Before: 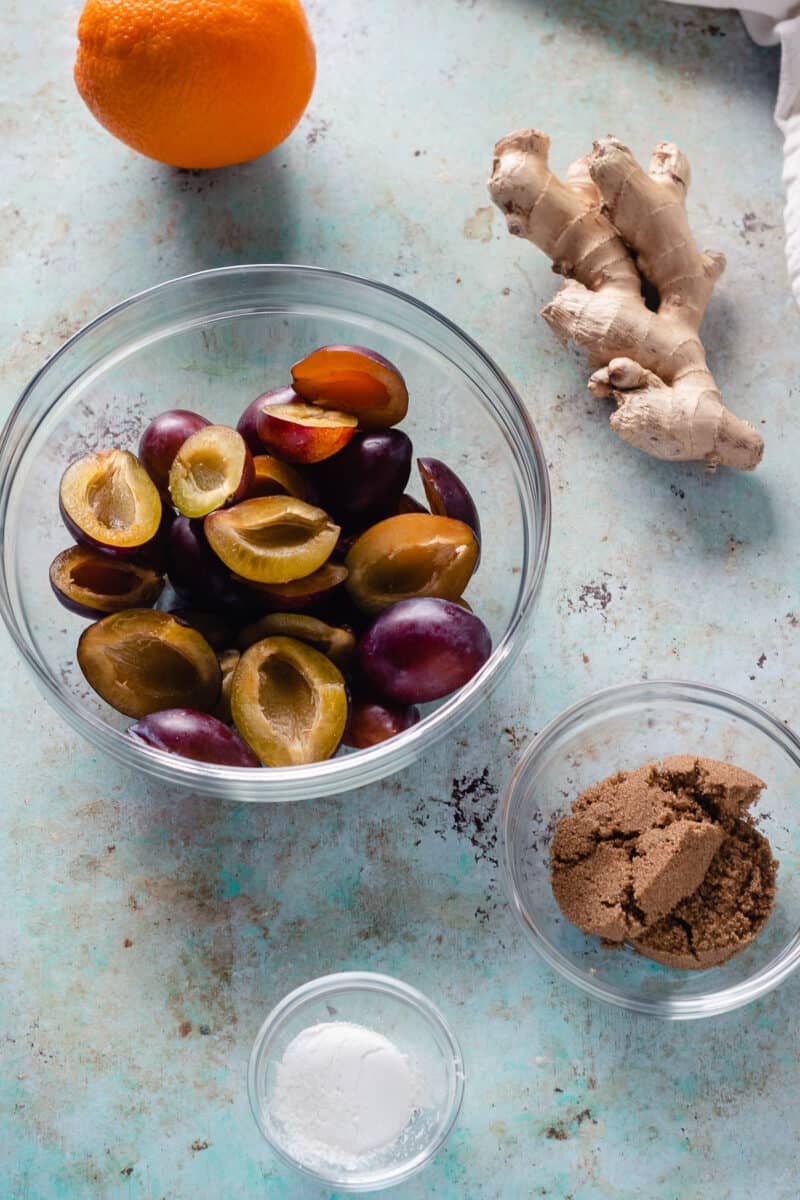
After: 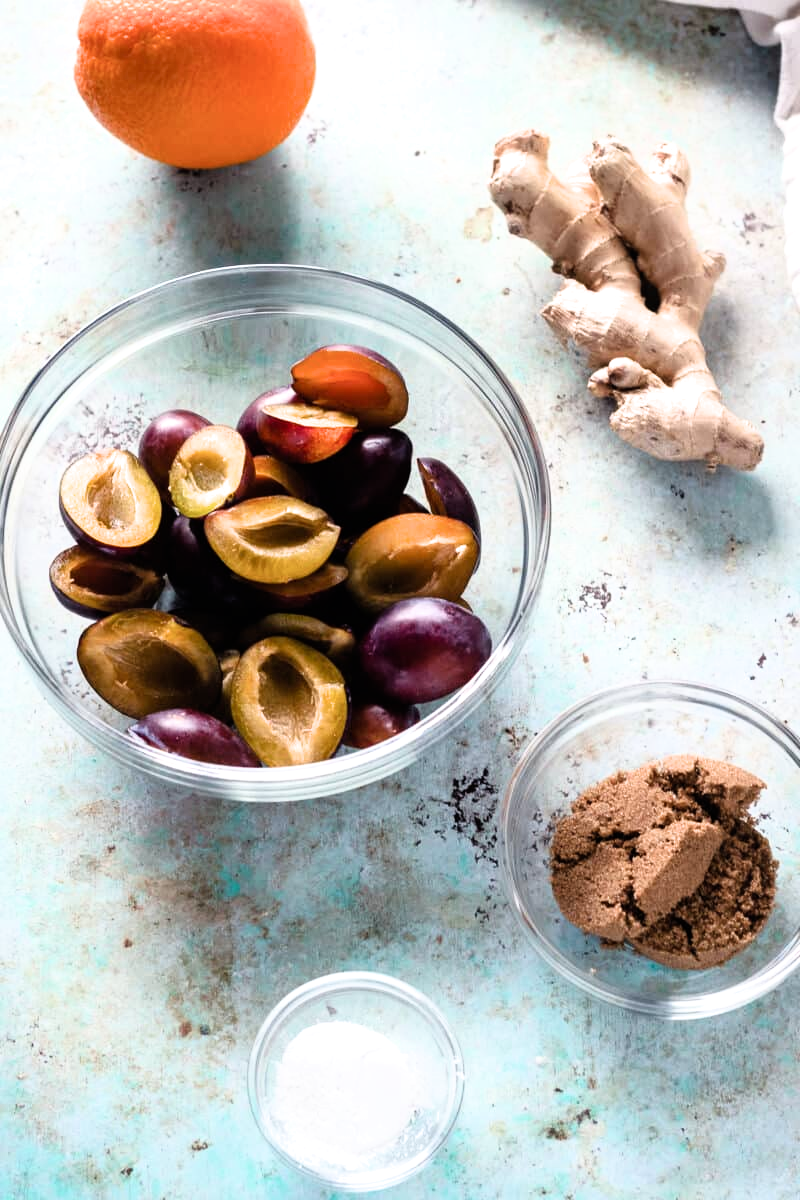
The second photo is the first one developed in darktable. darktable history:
filmic rgb: black relative exposure -7.97 EV, white relative exposure 2.47 EV, hardness 6.38
exposure: black level correction 0, exposure 0.499 EV, compensate highlight preservation false
